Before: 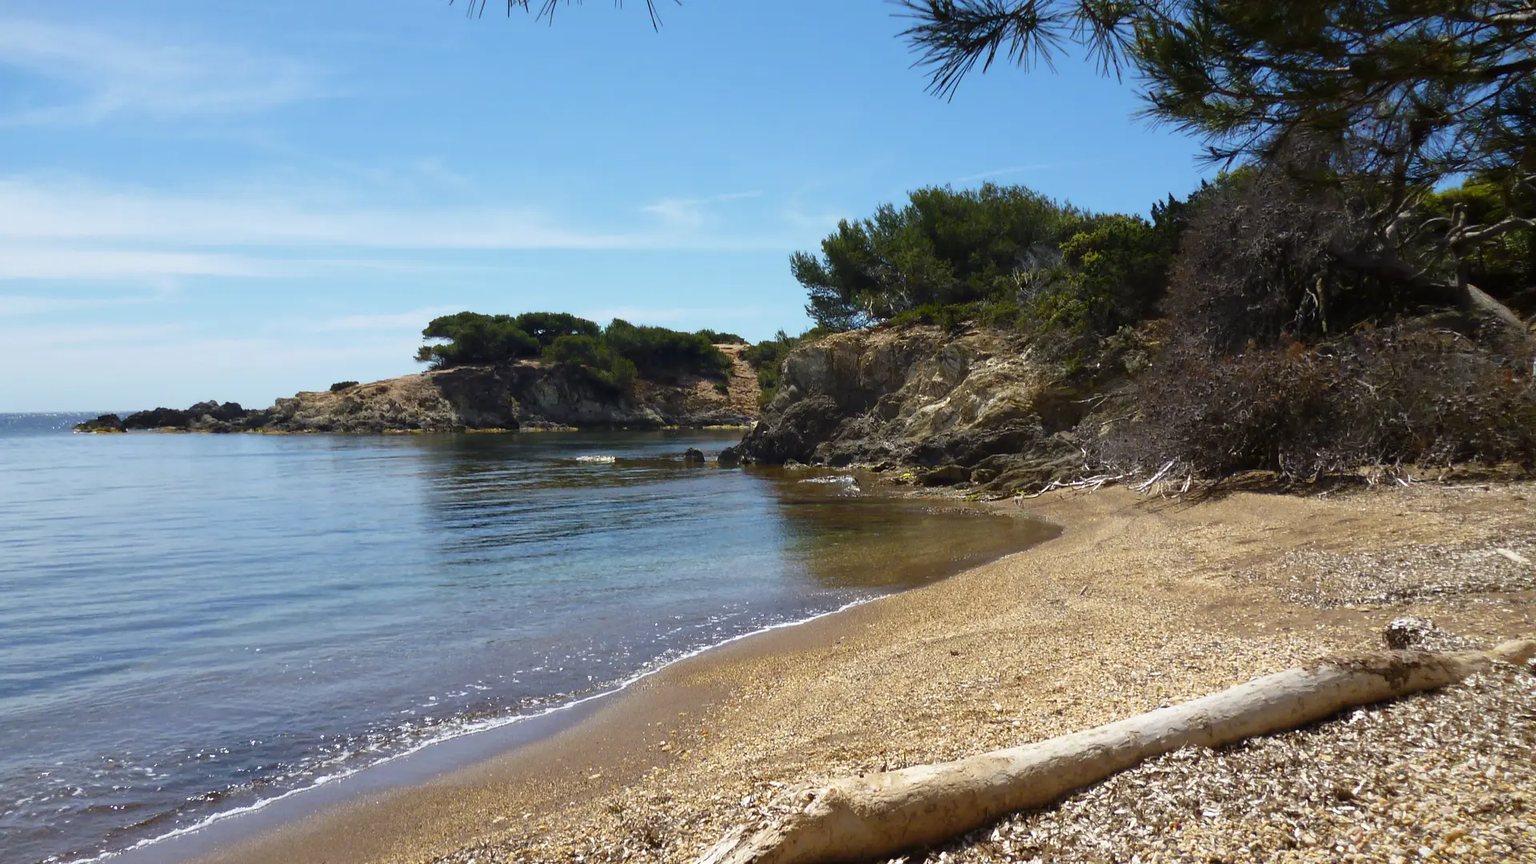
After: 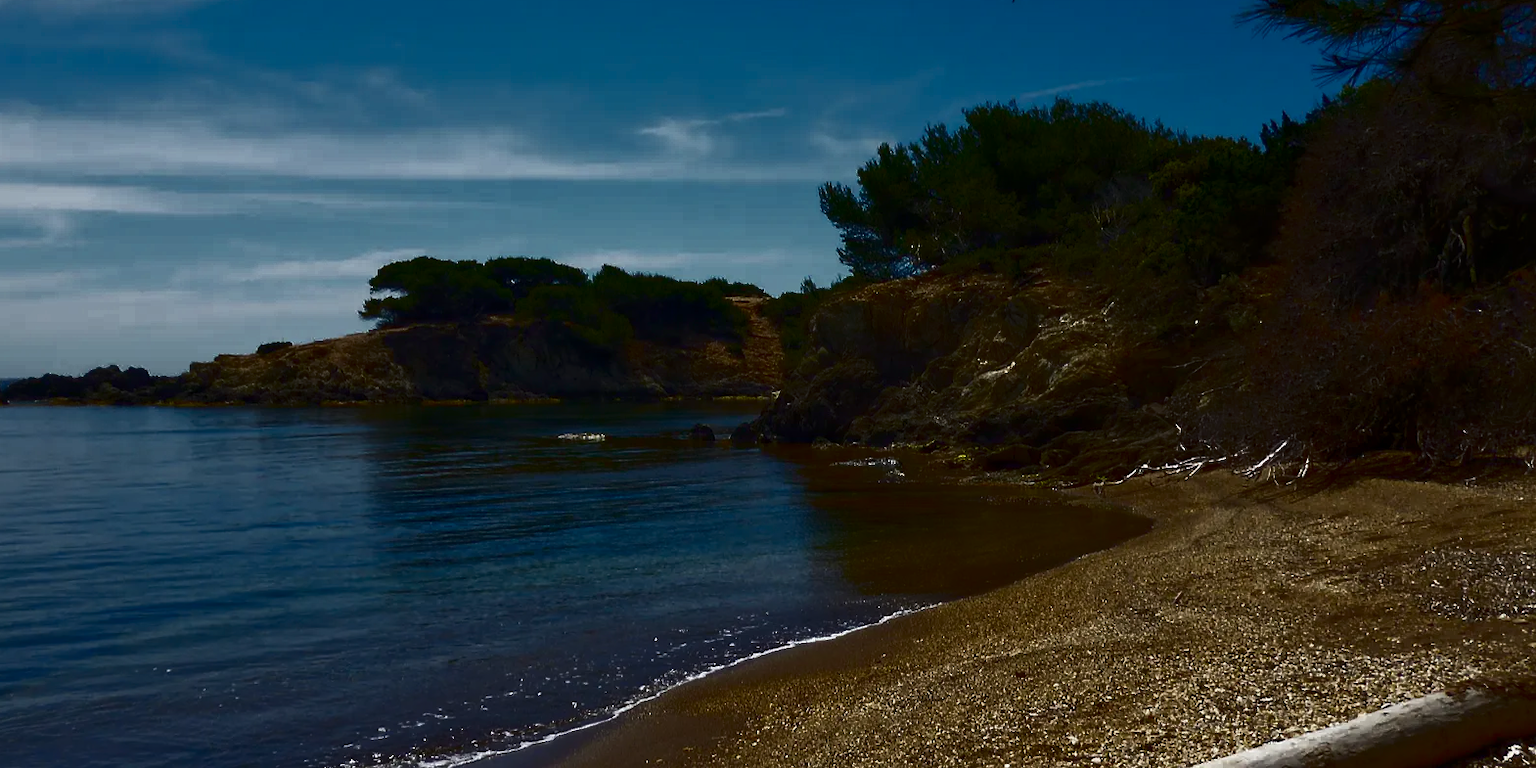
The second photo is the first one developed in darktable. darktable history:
local contrast: mode bilateral grid, contrast 21, coarseness 51, detail 119%, midtone range 0.2
color zones: mix -63.62%
crop: left 7.857%, top 11.785%, right 10.352%, bottom 15.396%
tone curve: curves: ch0 [(0, 0) (0.765, 0.349) (1, 1)], color space Lab, independent channels, preserve colors none
